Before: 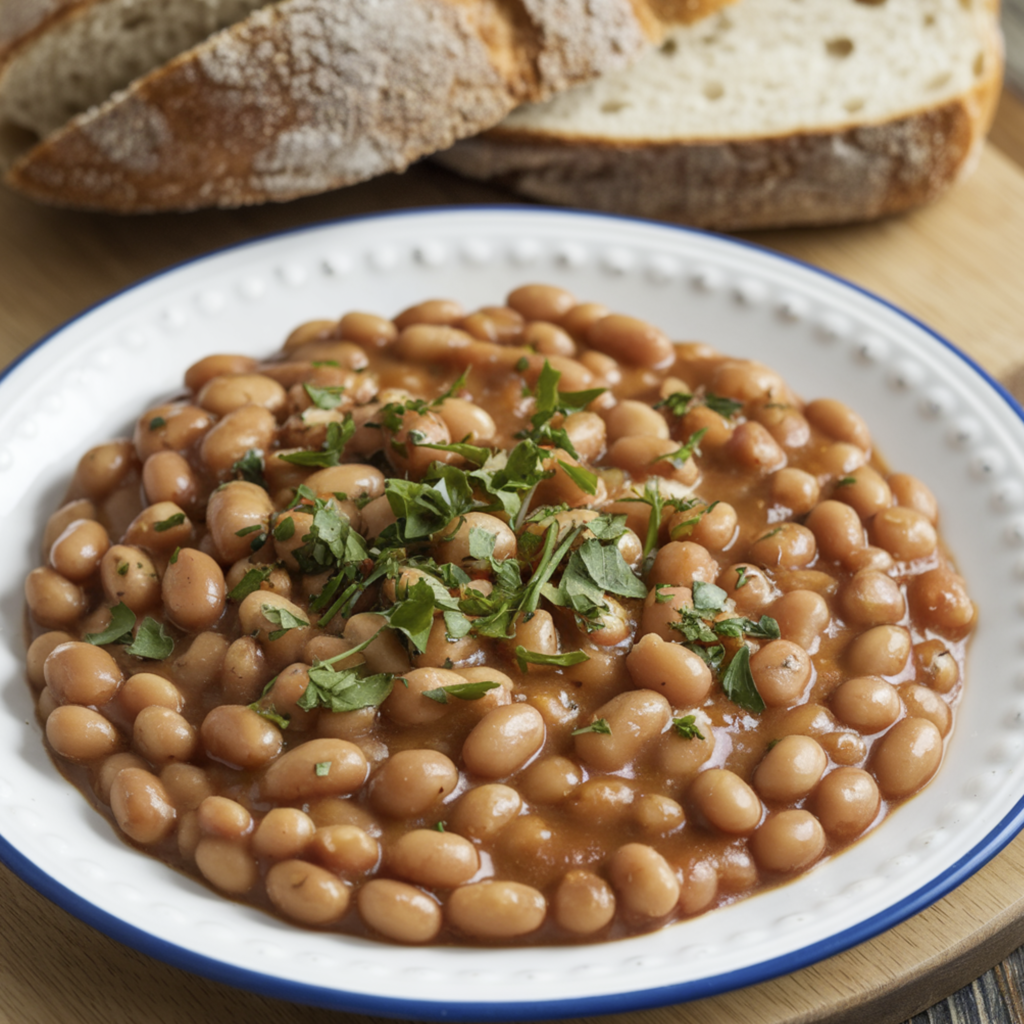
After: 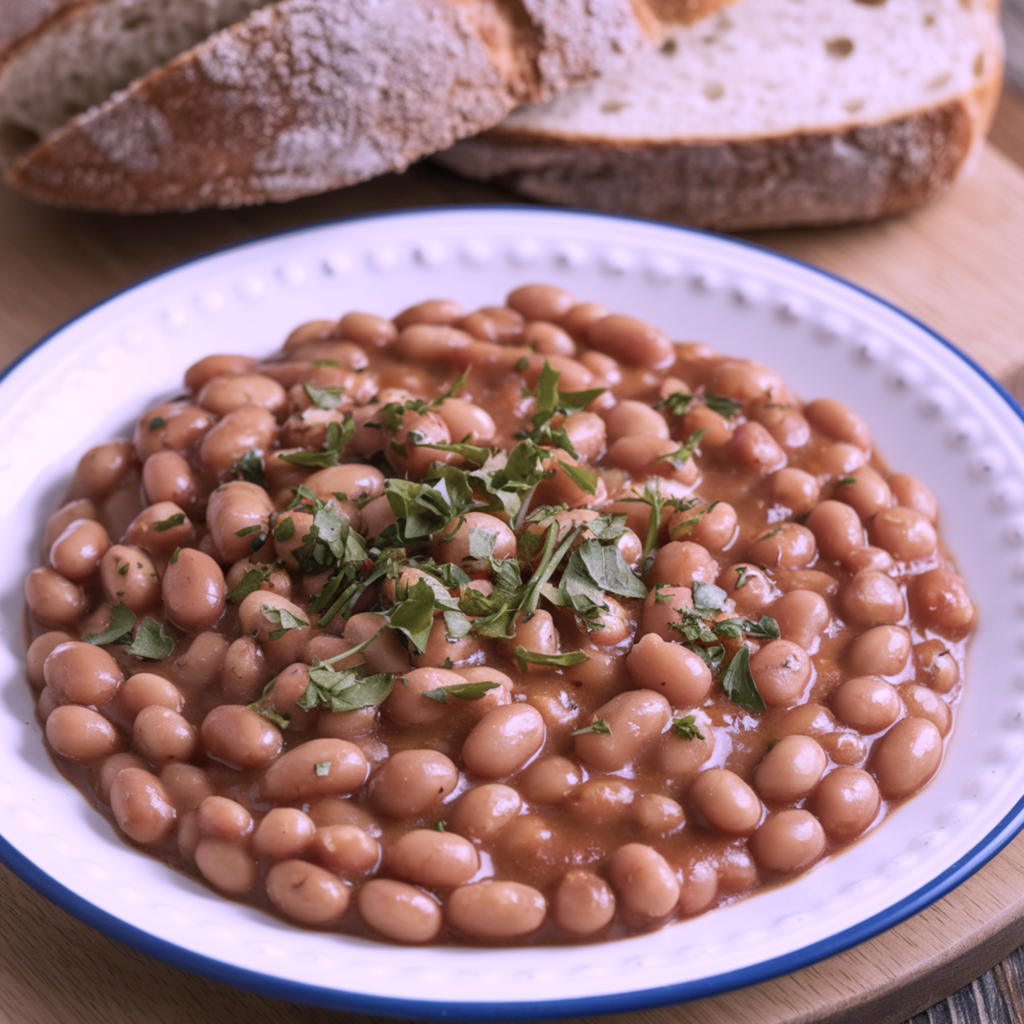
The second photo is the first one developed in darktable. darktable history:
color correction: highlights a* 15.05, highlights b* -24.58
